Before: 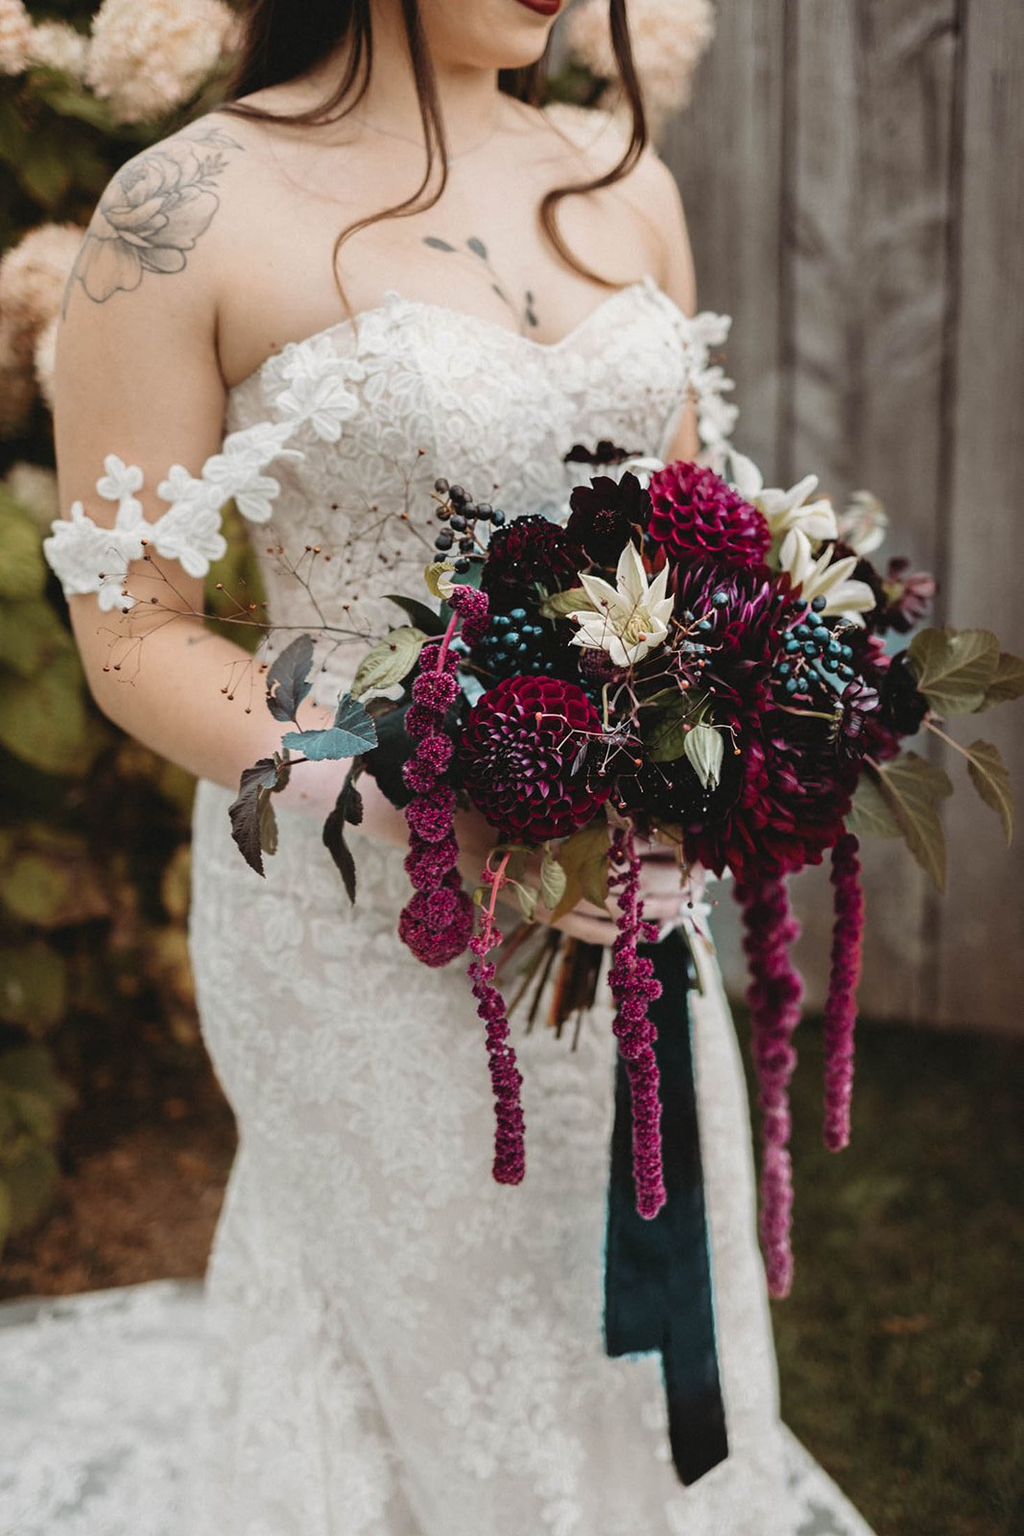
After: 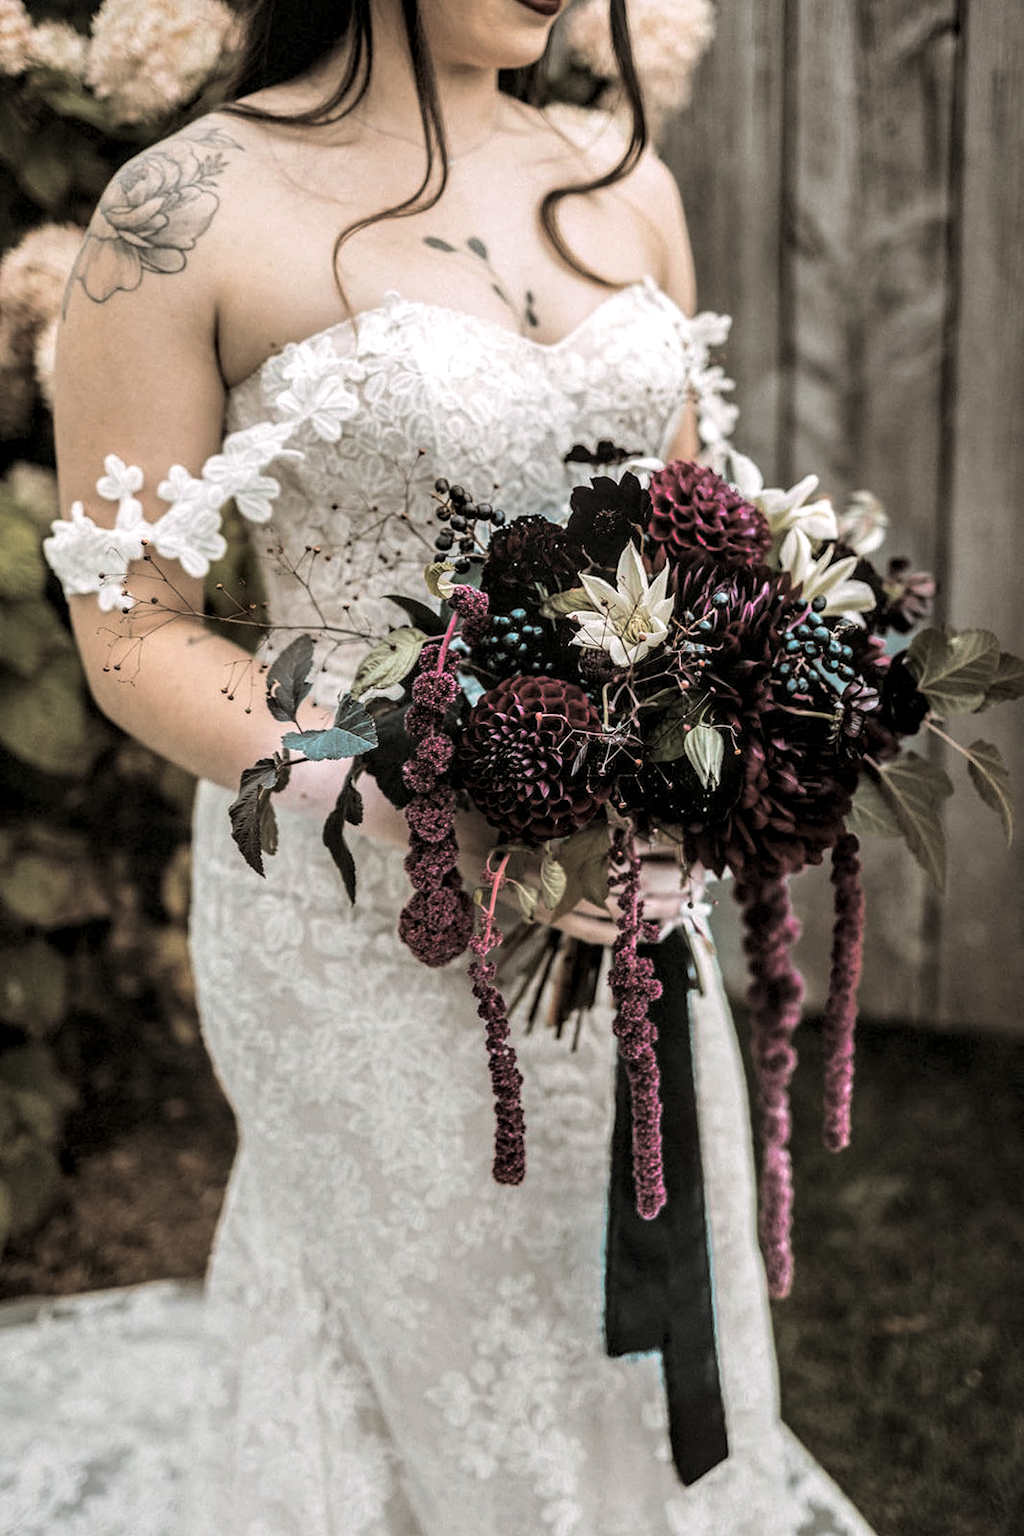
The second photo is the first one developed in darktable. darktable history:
split-toning: shadows › hue 46.8°, shadows › saturation 0.17, highlights › hue 316.8°, highlights › saturation 0.27, balance -51.82
local contrast: detail 160%
